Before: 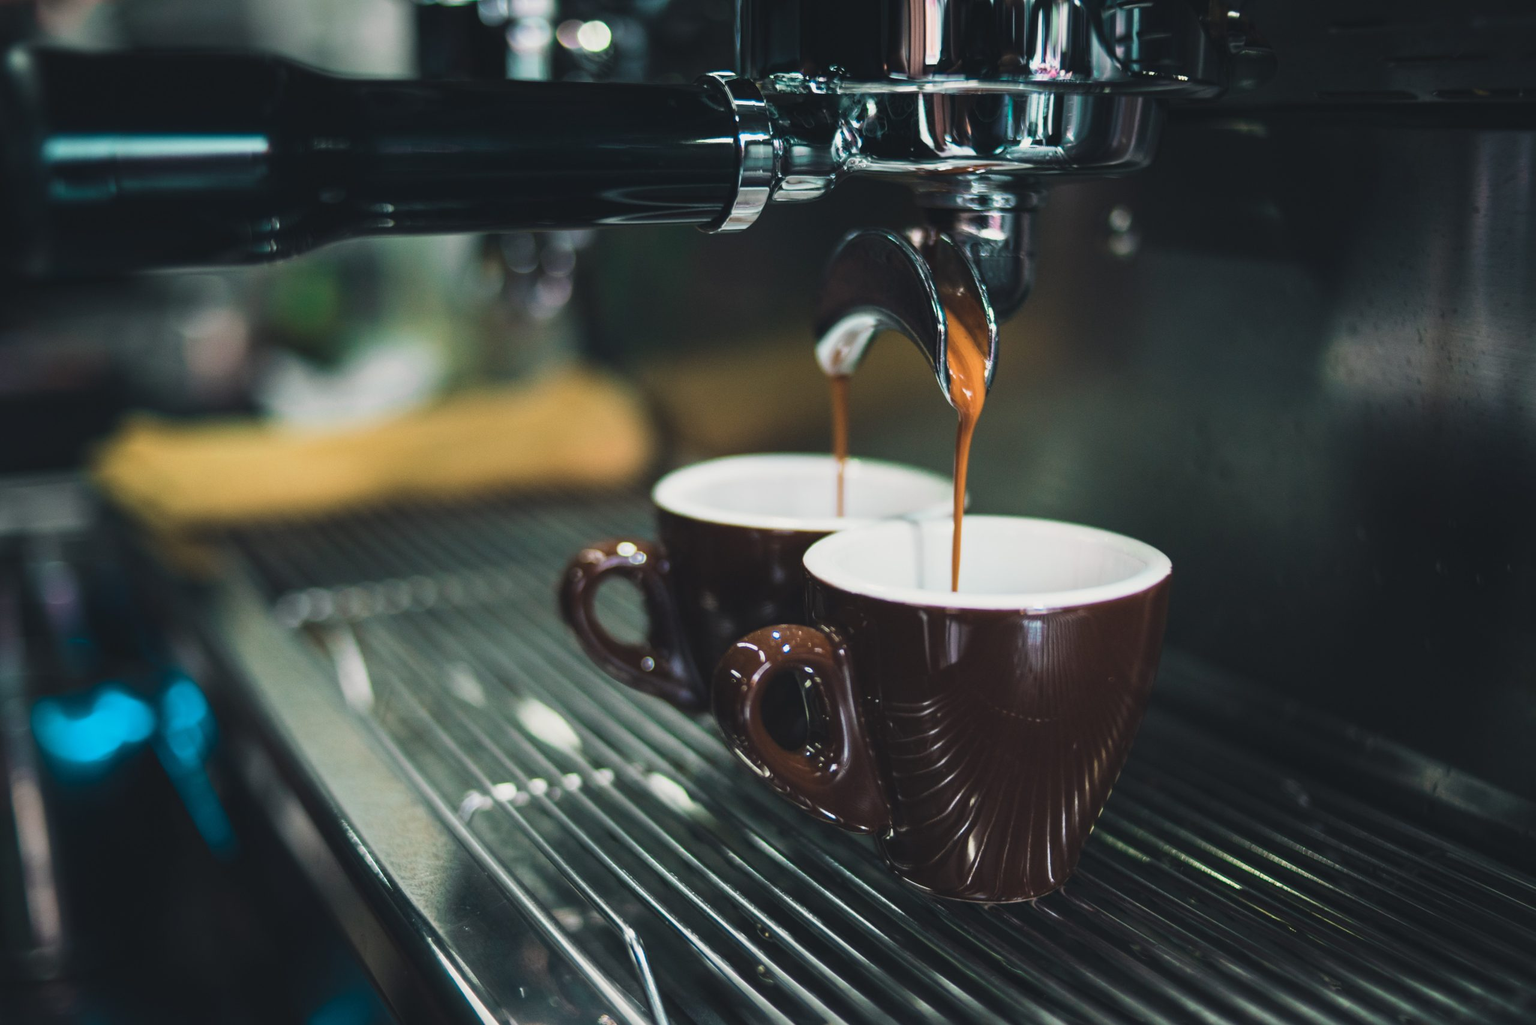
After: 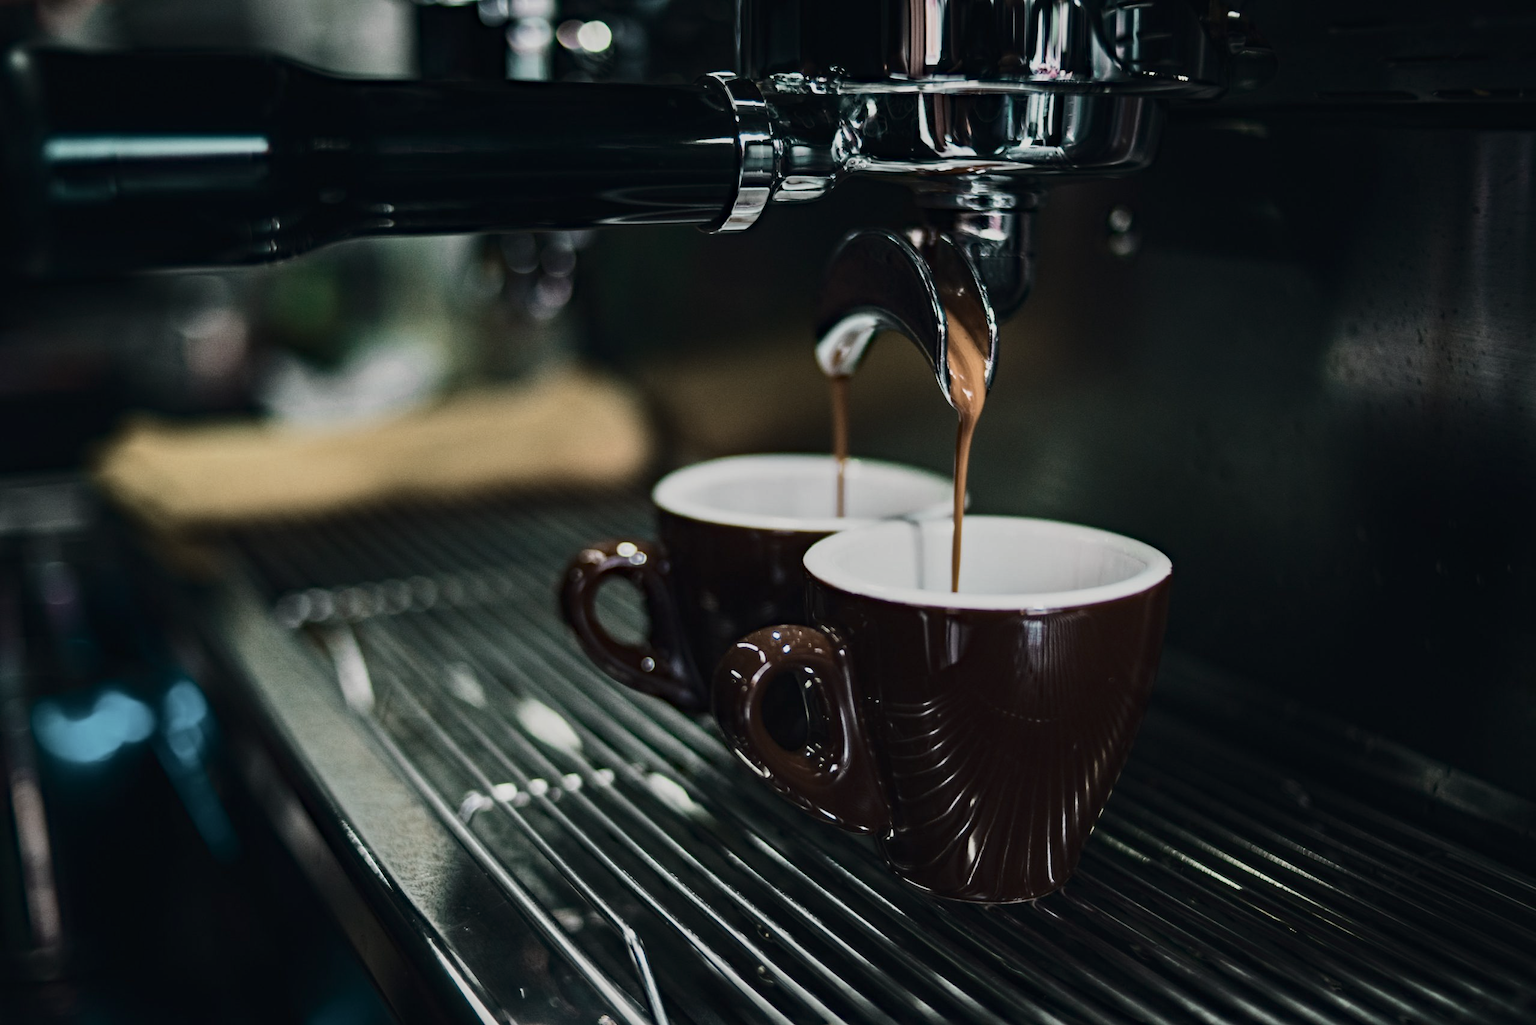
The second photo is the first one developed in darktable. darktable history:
tone equalizer: -8 EV -0.011 EV, -7 EV 0.044 EV, -6 EV -0.006 EV, -5 EV 0.006 EV, -4 EV -0.042 EV, -3 EV -0.233 EV, -2 EV -0.653 EV, -1 EV -0.992 EV, +0 EV -0.977 EV, smoothing diameter 2.1%, edges refinement/feathering 16.1, mask exposure compensation -1.57 EV, filter diffusion 5
contrast brightness saturation: contrast 0.287
color correction: highlights b* 0.01, saturation 0.534
haze removal: strength 0.429, adaptive false
